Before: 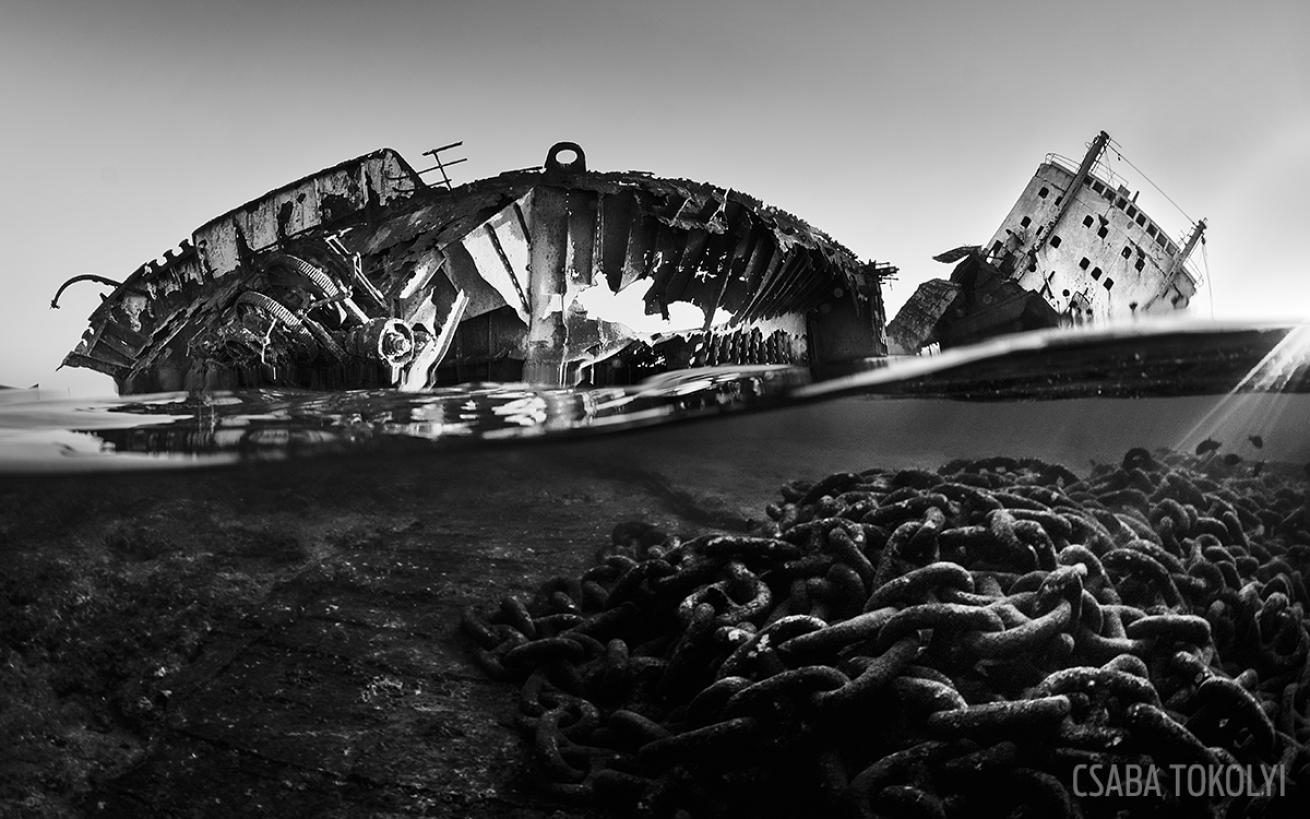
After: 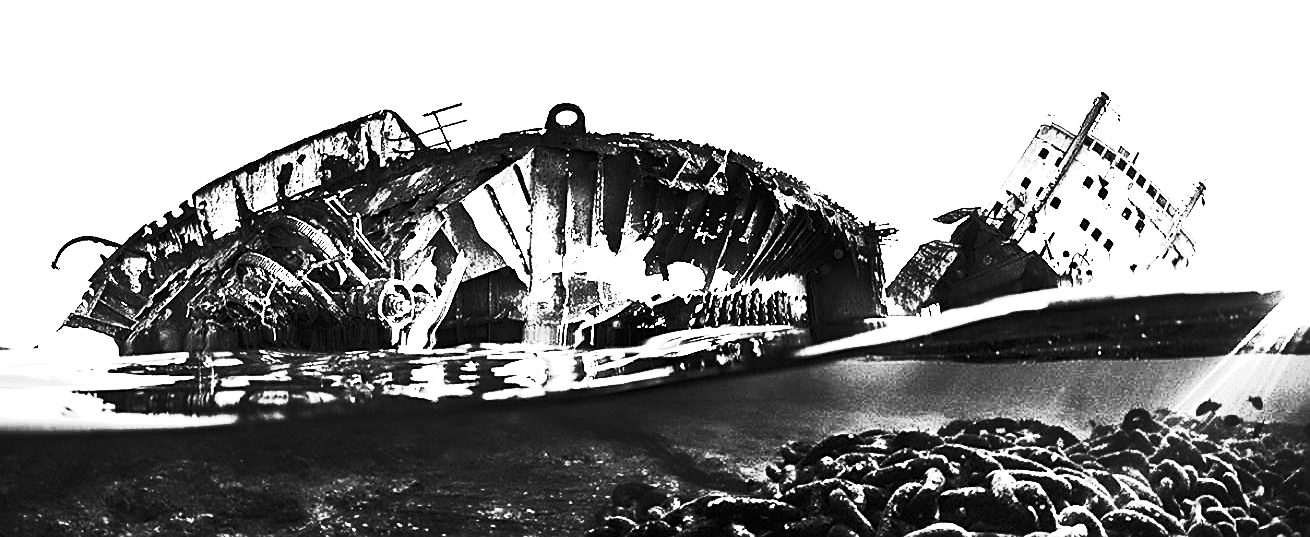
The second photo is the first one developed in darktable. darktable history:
color balance rgb: perceptual saturation grading › global saturation 25%, perceptual saturation grading › highlights -50%, perceptual saturation grading › shadows 30%, perceptual brilliance grading › global brilliance 12%, global vibrance 20%
sharpen: on, module defaults
tone equalizer: -8 EV -0.75 EV, -7 EV -0.7 EV, -6 EV -0.6 EV, -5 EV -0.4 EV, -3 EV 0.4 EV, -2 EV 0.6 EV, -1 EV 0.7 EV, +0 EV 0.75 EV, edges refinement/feathering 500, mask exposure compensation -1.57 EV, preserve details no
crop and rotate: top 4.848%, bottom 29.503%
exposure: exposure 1 EV, compensate highlight preservation false
tone curve: curves: ch0 [(0, 0) (0.427, 0.375) (0.616, 0.801) (1, 1)], color space Lab, linked channels, preserve colors none
